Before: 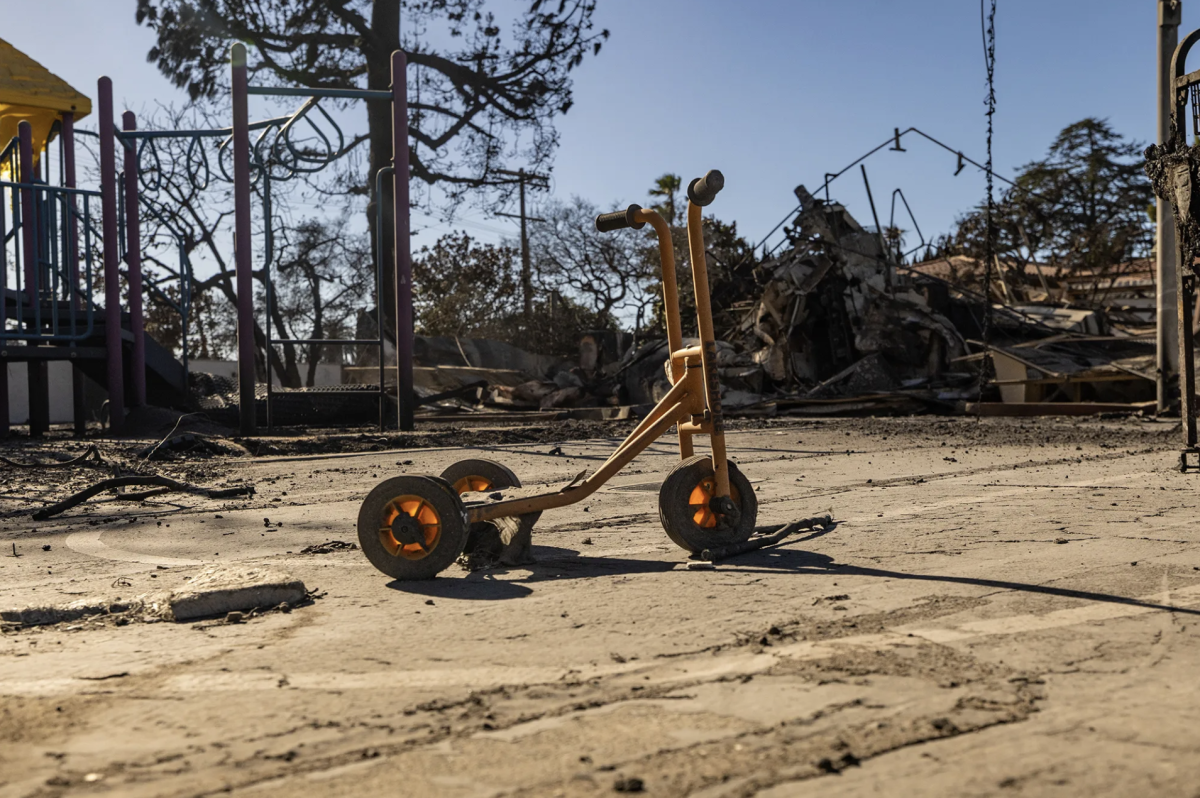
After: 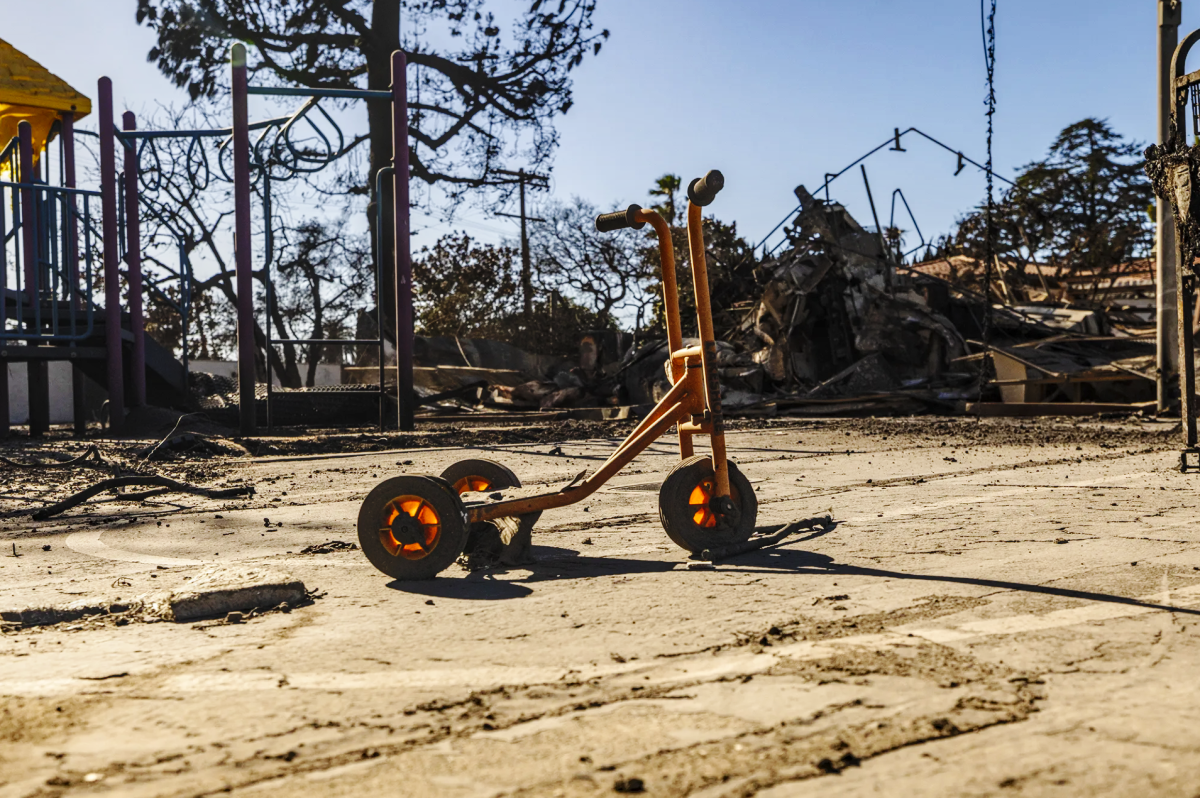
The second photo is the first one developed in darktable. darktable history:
shadows and highlights: shadows 62.66, white point adjustment 0.37, highlights -34.44, compress 83.82%
local contrast: on, module defaults
color correction: saturation 1.11
base curve: curves: ch0 [(0, 0) (0.036, 0.025) (0.121, 0.166) (0.206, 0.329) (0.605, 0.79) (1, 1)], preserve colors none
